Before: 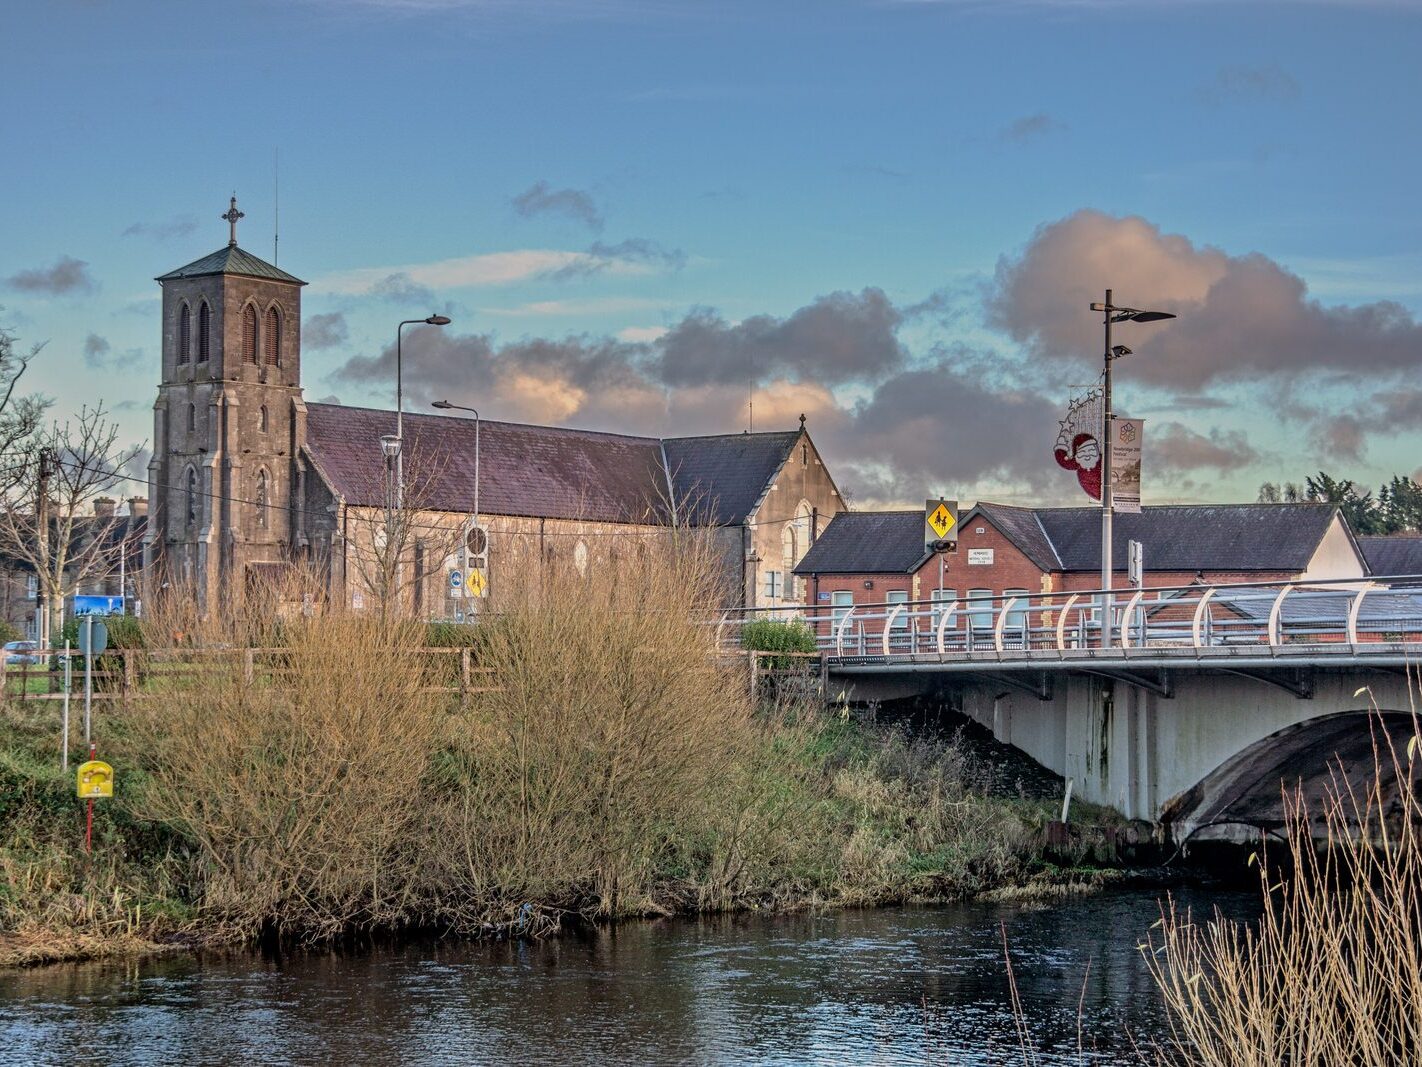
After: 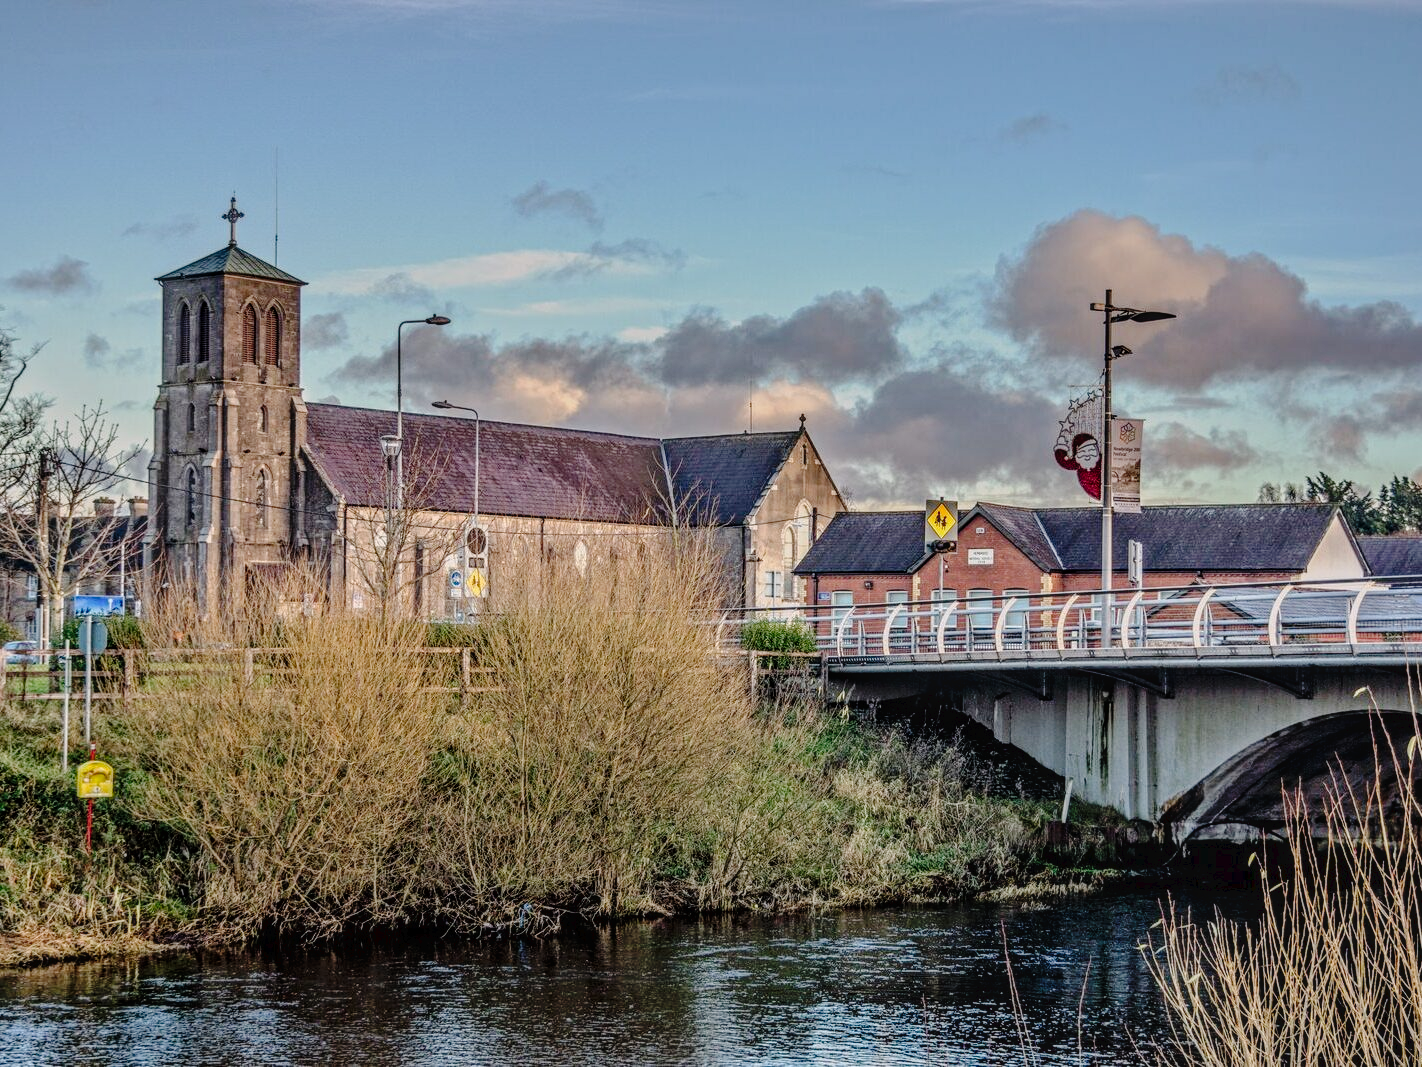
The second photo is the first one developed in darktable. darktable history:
local contrast: on, module defaults
color correction: highlights b* -0.059
tone curve: curves: ch0 [(0, 0) (0.003, 0.041) (0.011, 0.042) (0.025, 0.041) (0.044, 0.043) (0.069, 0.048) (0.1, 0.059) (0.136, 0.079) (0.177, 0.107) (0.224, 0.152) (0.277, 0.235) (0.335, 0.331) (0.399, 0.427) (0.468, 0.512) (0.543, 0.595) (0.623, 0.668) (0.709, 0.736) (0.801, 0.813) (0.898, 0.891) (1, 1)], preserve colors none
